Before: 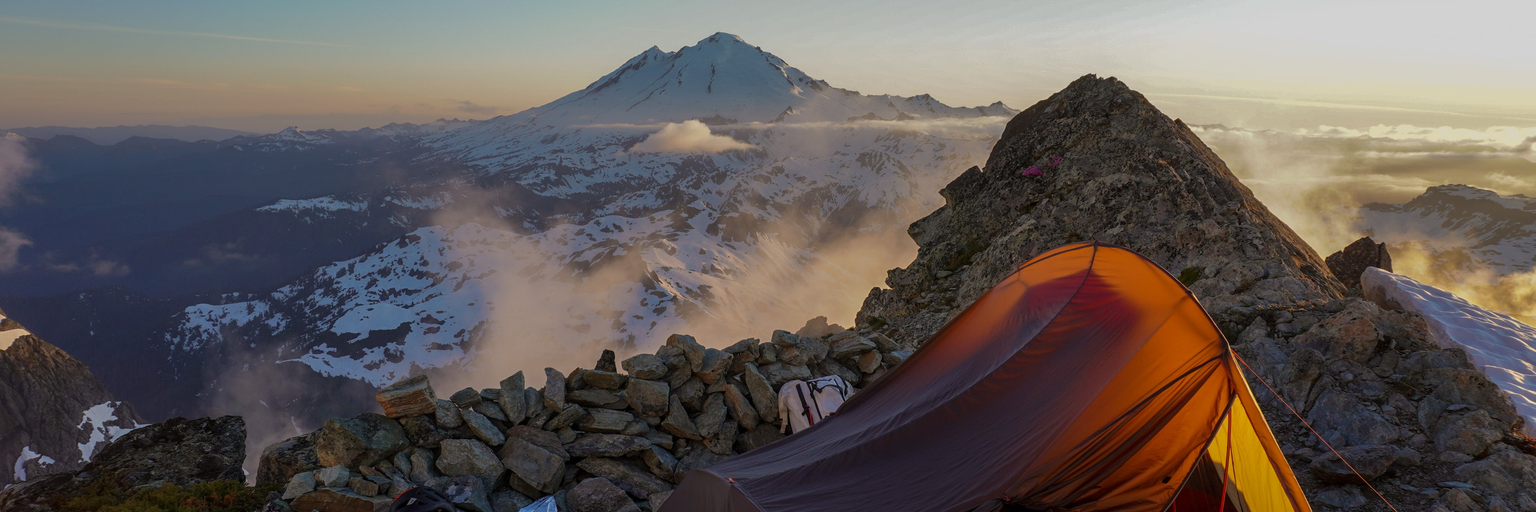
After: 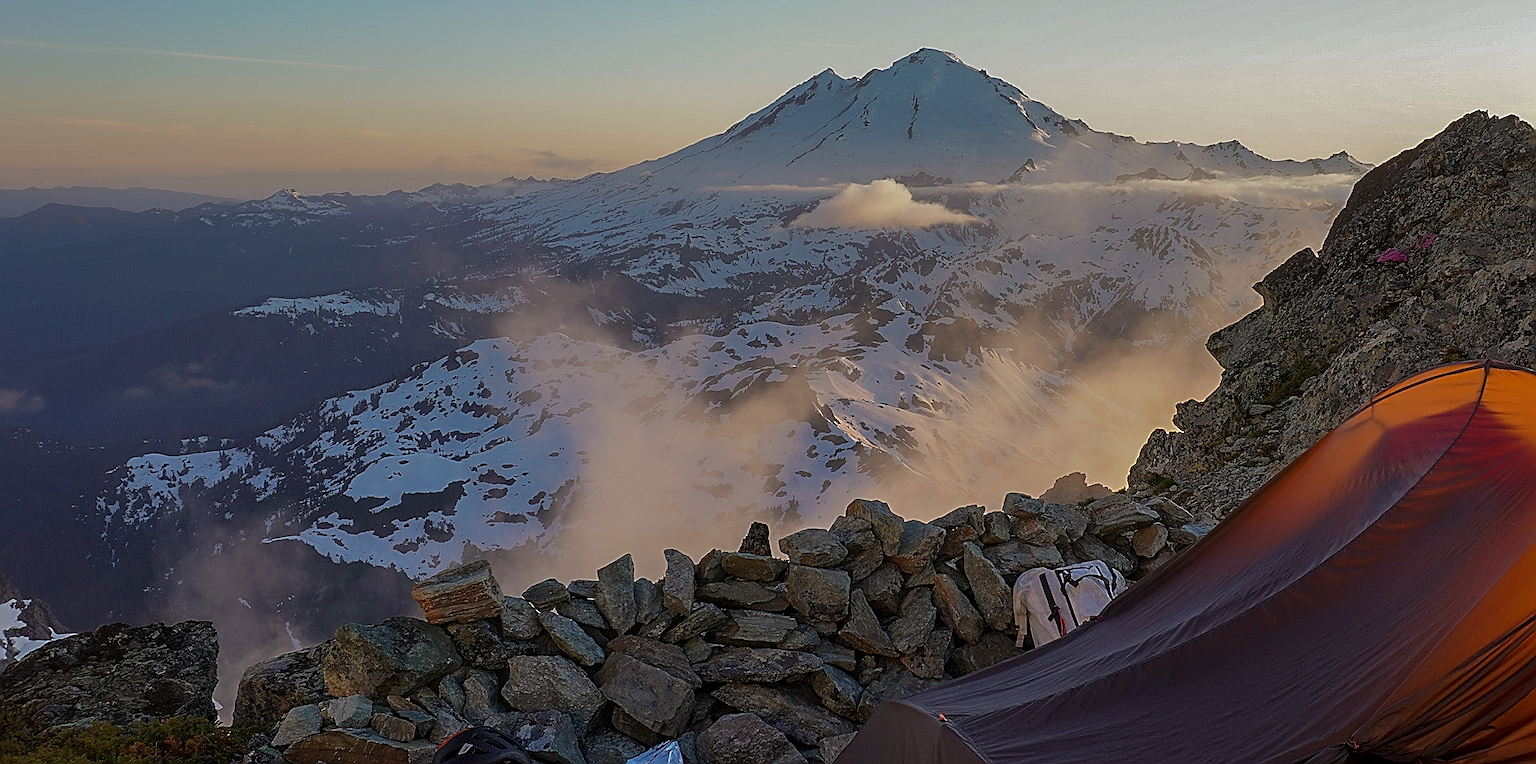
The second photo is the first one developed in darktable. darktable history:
sharpen: amount 1.855
crop and rotate: left 6.534%, right 26.506%
